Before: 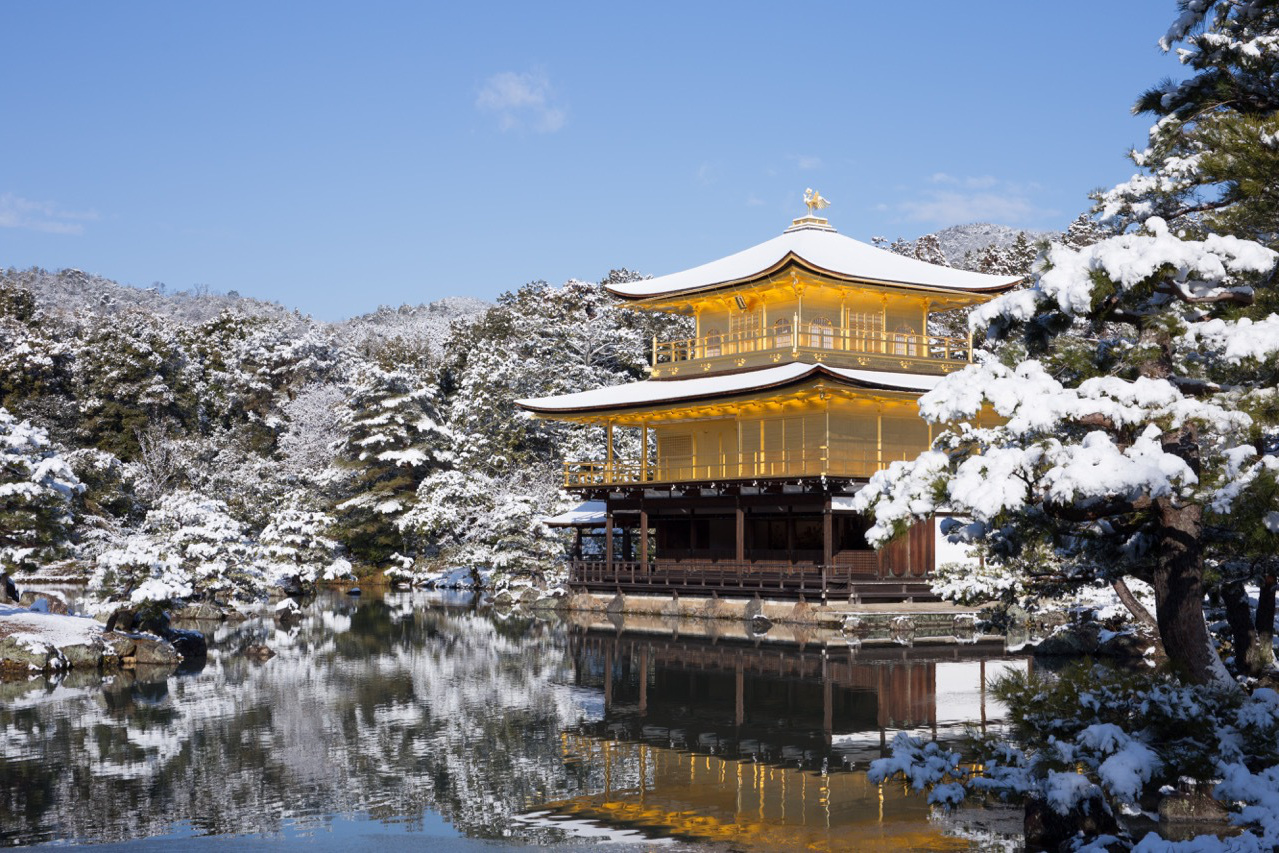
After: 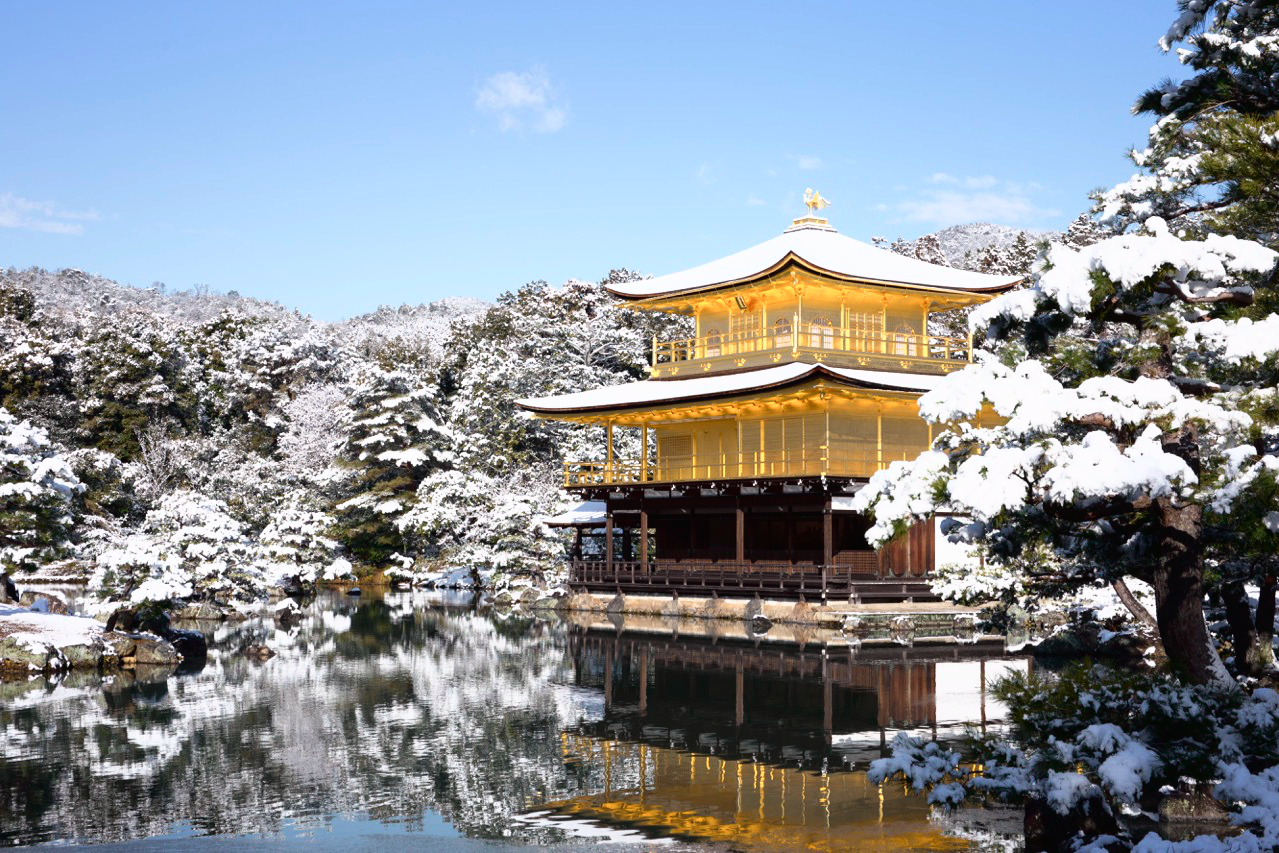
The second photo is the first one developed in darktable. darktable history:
tone curve: curves: ch0 [(0, 0.012) (0.031, 0.02) (0.12, 0.083) (0.198, 0.18) (0.261, 0.267) (0.415, 0.464) (0.525, 0.615) (0.67, 0.782) (0.777, 0.915) (0.915, 0.983) (0.999, 0.996)]; ch1 [(0, 0) (0.23, 0.209) (0.343, 0.331) (0.469, 0.443) (0.502, 0.502) (0.527, 0.534) (0.55, 0.561) (0.632, 0.663) (0.735, 0.754) (1, 1)]; ch2 [(0, 0) (0.249, 0.216) (0.352, 0.348) (0.424, 0.442) (0.476, 0.482) (0.499, 0.502) (0.517, 0.516) (0.532, 0.544) (0.558, 0.574) (0.596, 0.626) (0.726, 0.751) (0.82, 0.796) (0.998, 0.928)], color space Lab, independent channels, preserve colors none
